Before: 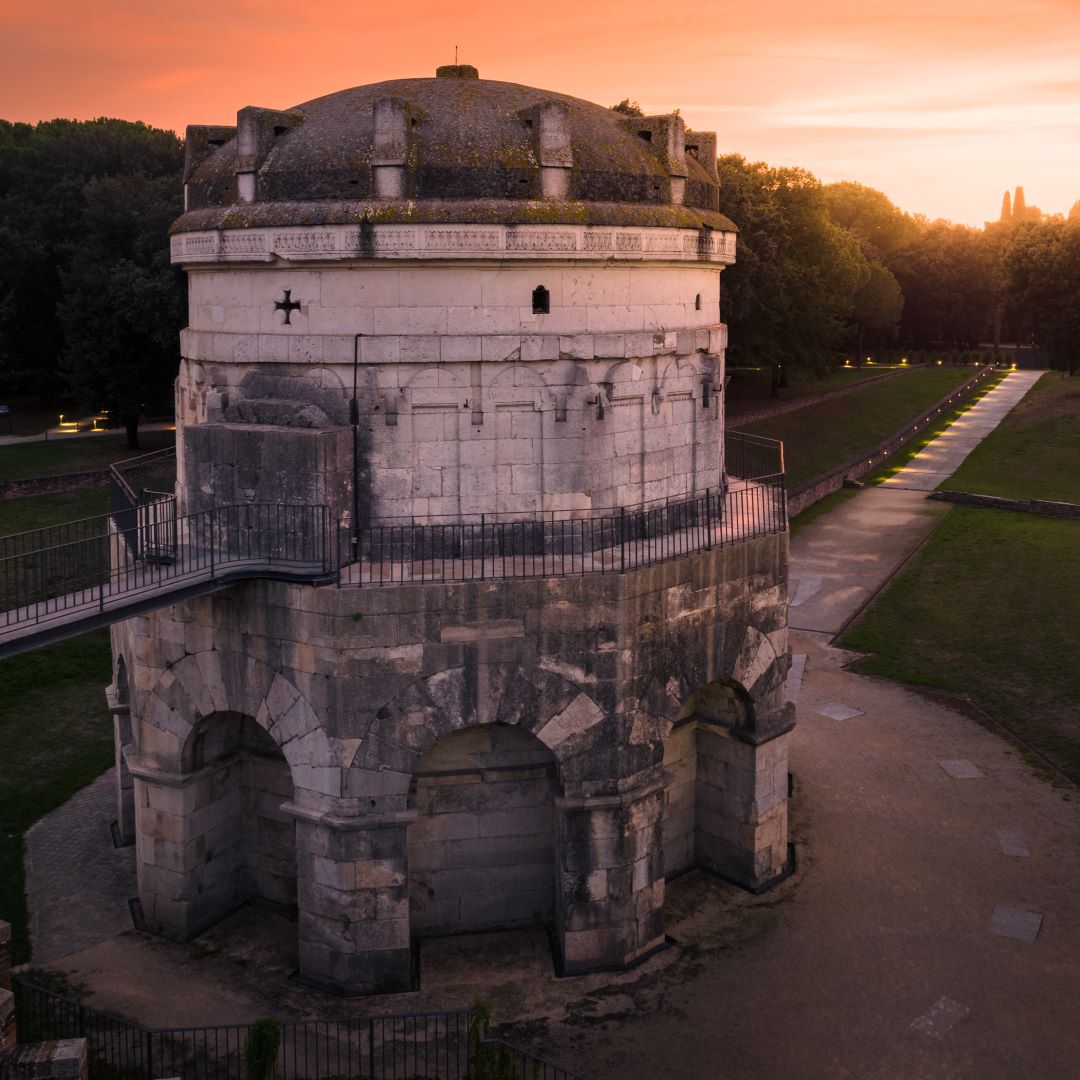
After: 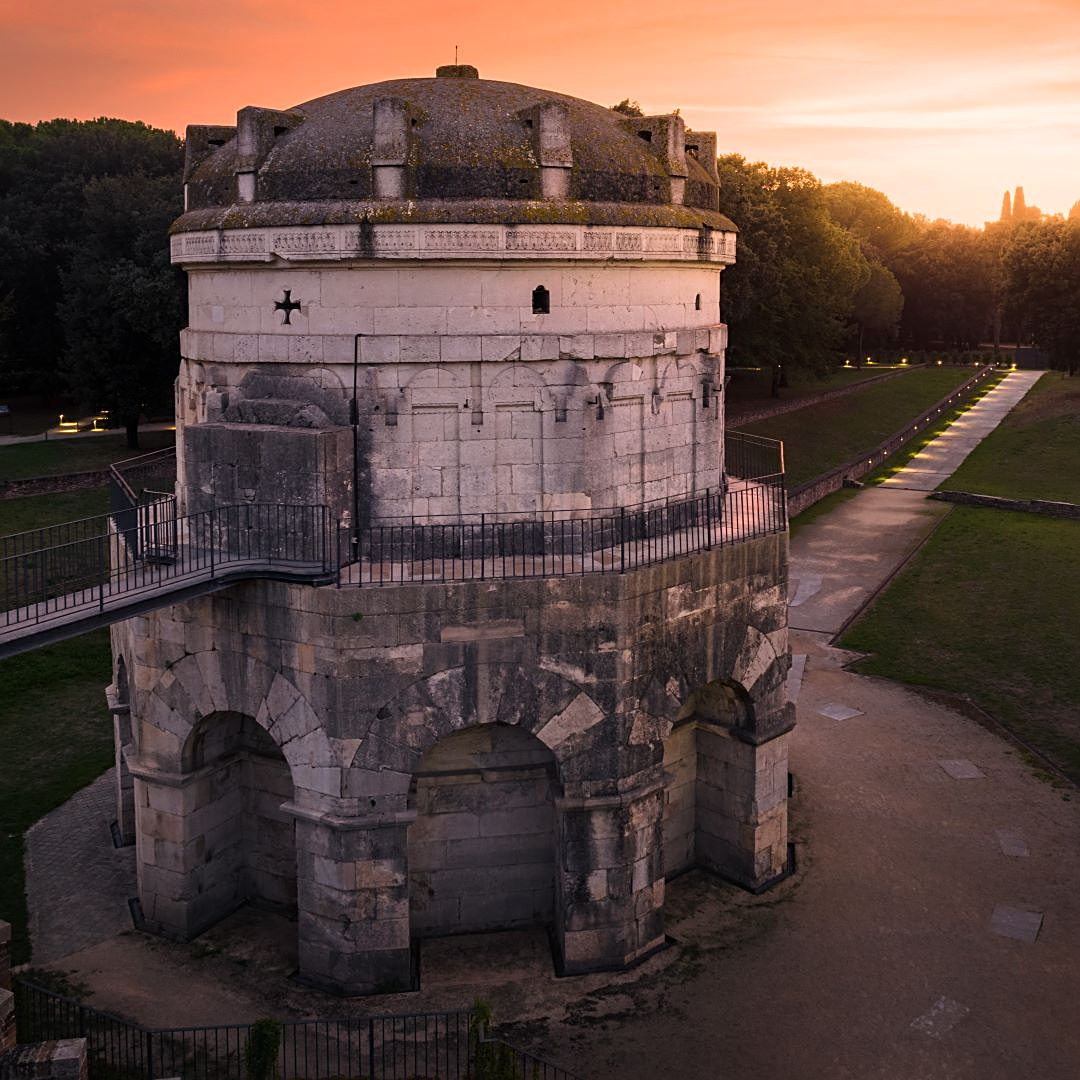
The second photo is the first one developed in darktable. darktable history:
shadows and highlights: shadows -10, white point adjustment 1.5, highlights 10
sharpen: on, module defaults
